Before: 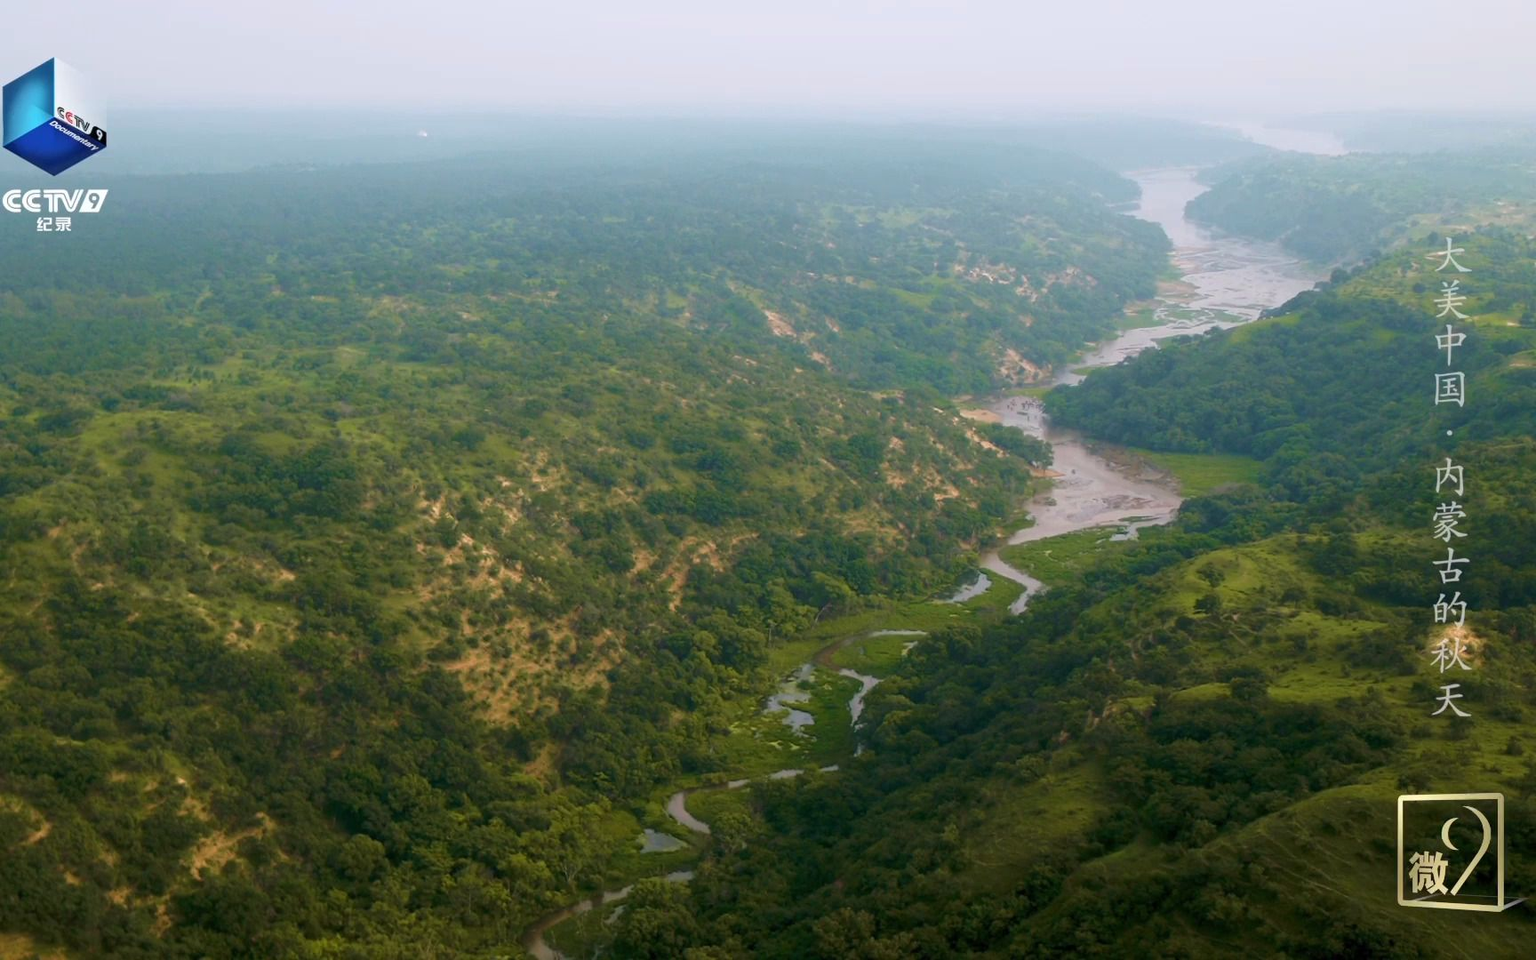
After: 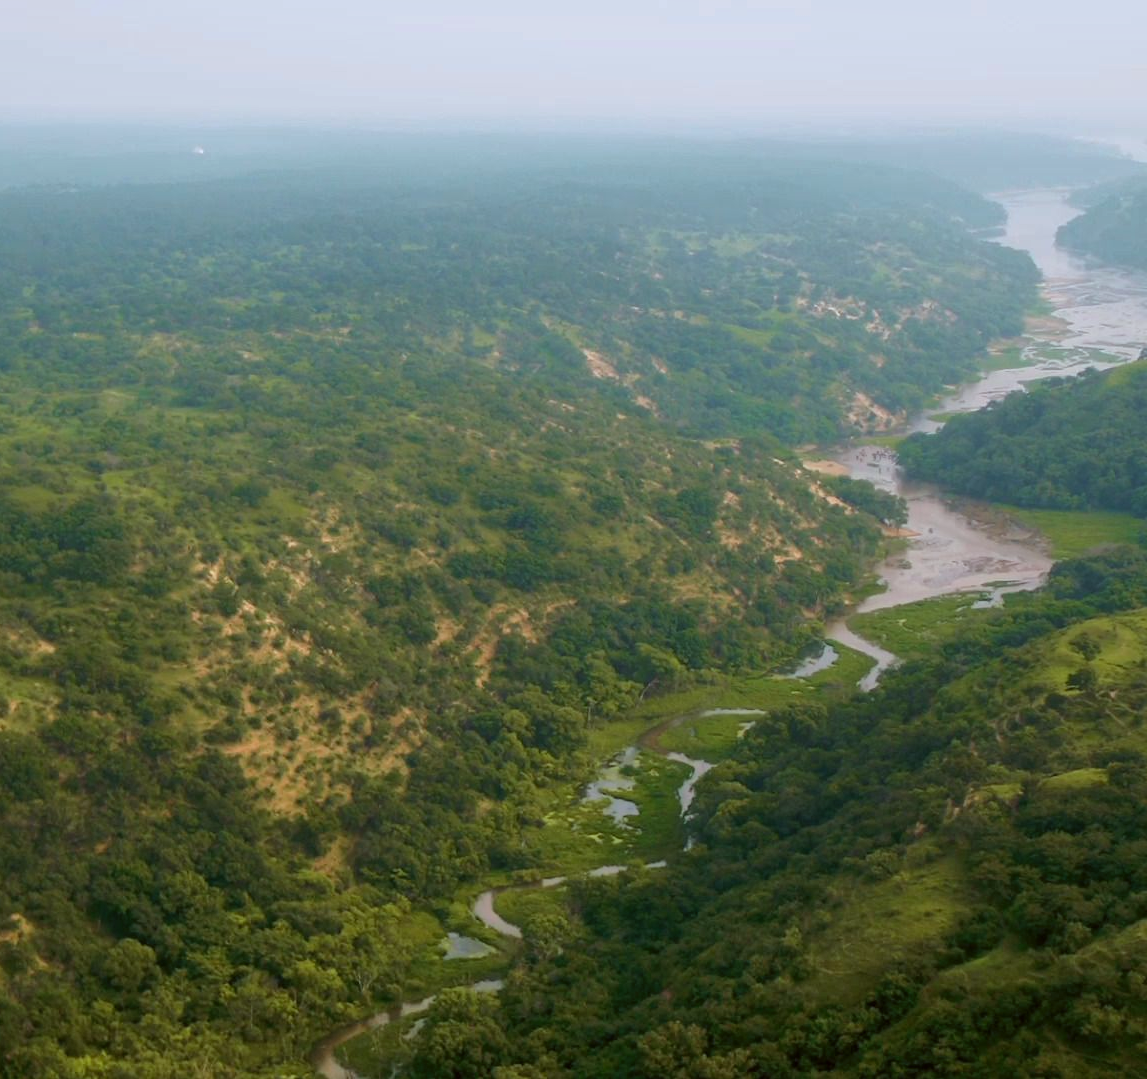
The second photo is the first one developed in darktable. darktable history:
crop and rotate: left 16.052%, right 17.534%
color correction: highlights a* -2.77, highlights b* -2.06, shadows a* 2.54, shadows b* 2.92
shadows and highlights: radius 265.03, soften with gaussian
